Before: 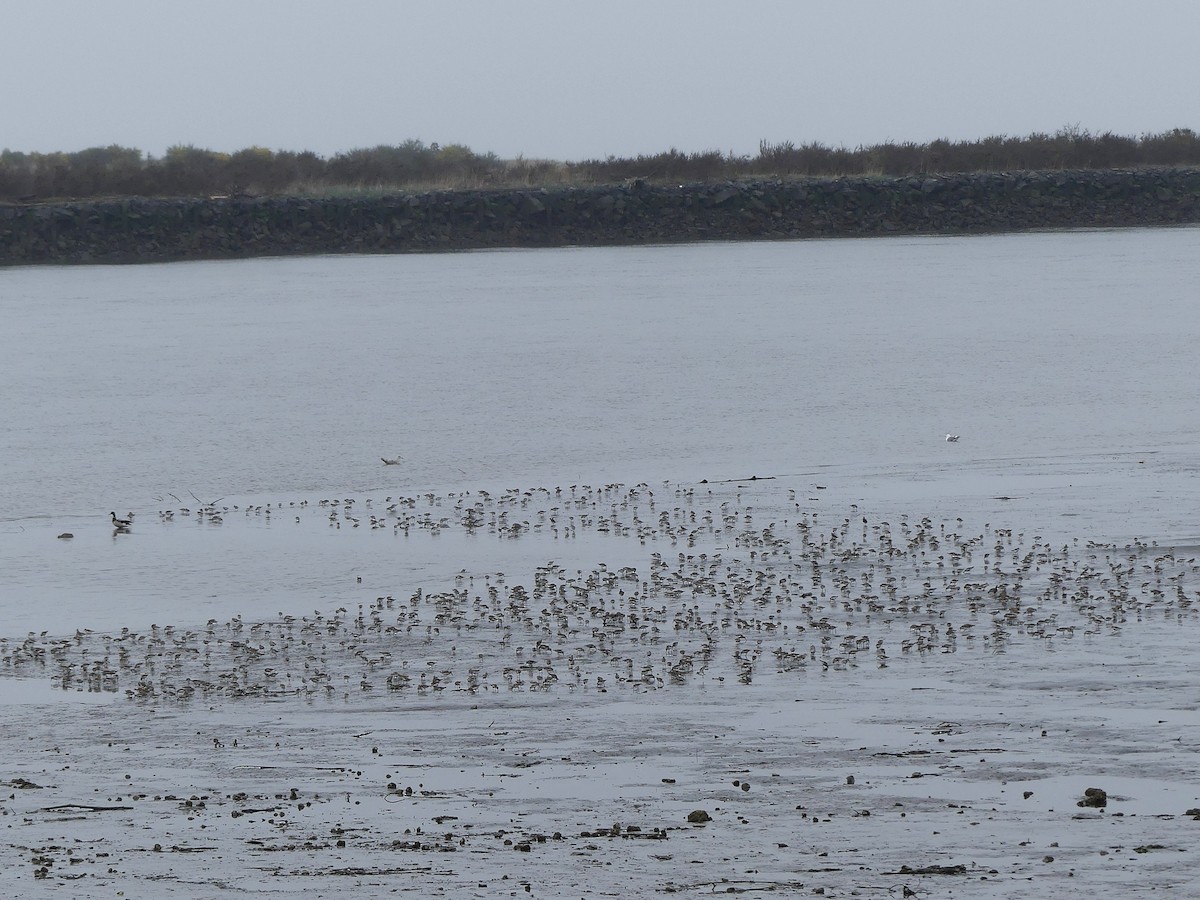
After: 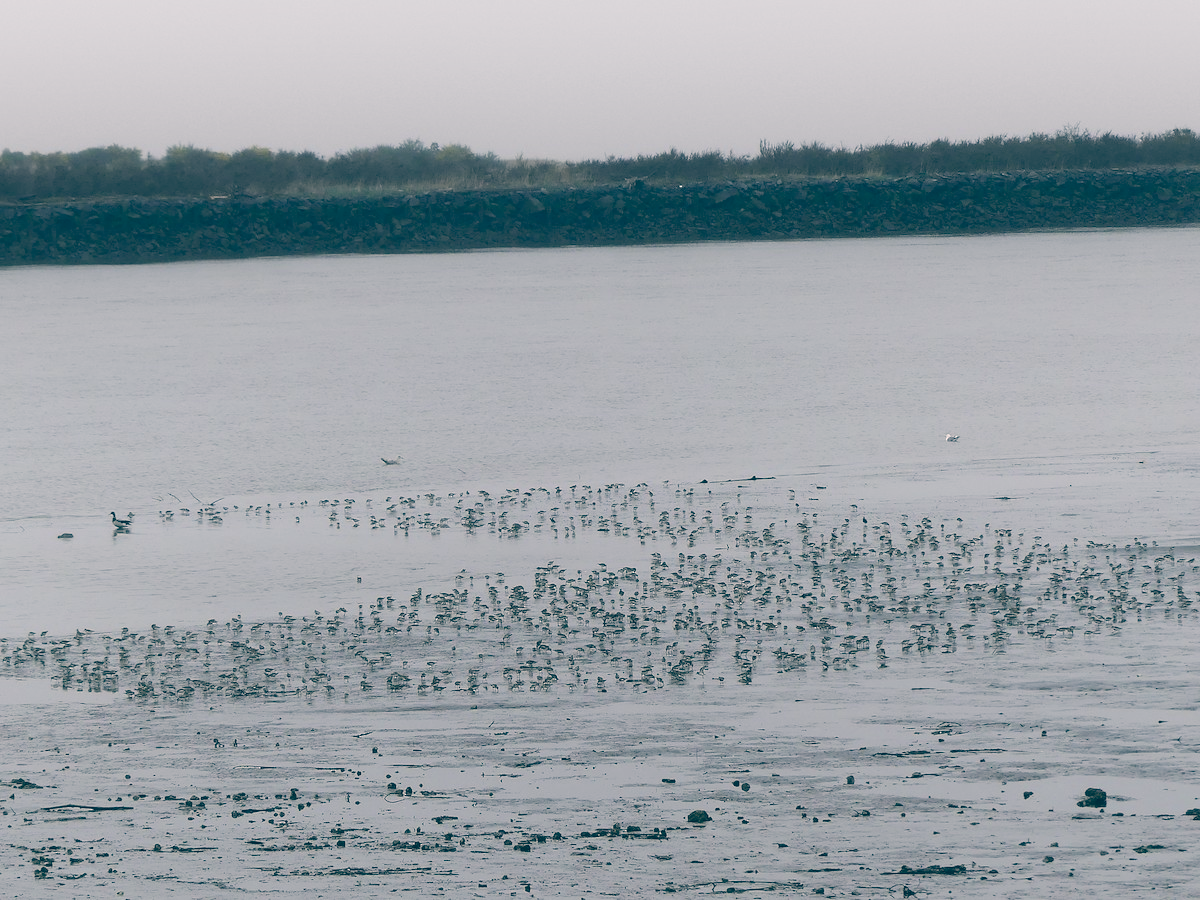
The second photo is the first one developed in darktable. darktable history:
shadows and highlights: shadows -40.15, highlights 62.88, soften with gaussian
color balance: lift [1.006, 0.985, 1.002, 1.015], gamma [1, 0.953, 1.008, 1.047], gain [1.076, 1.13, 1.004, 0.87]
